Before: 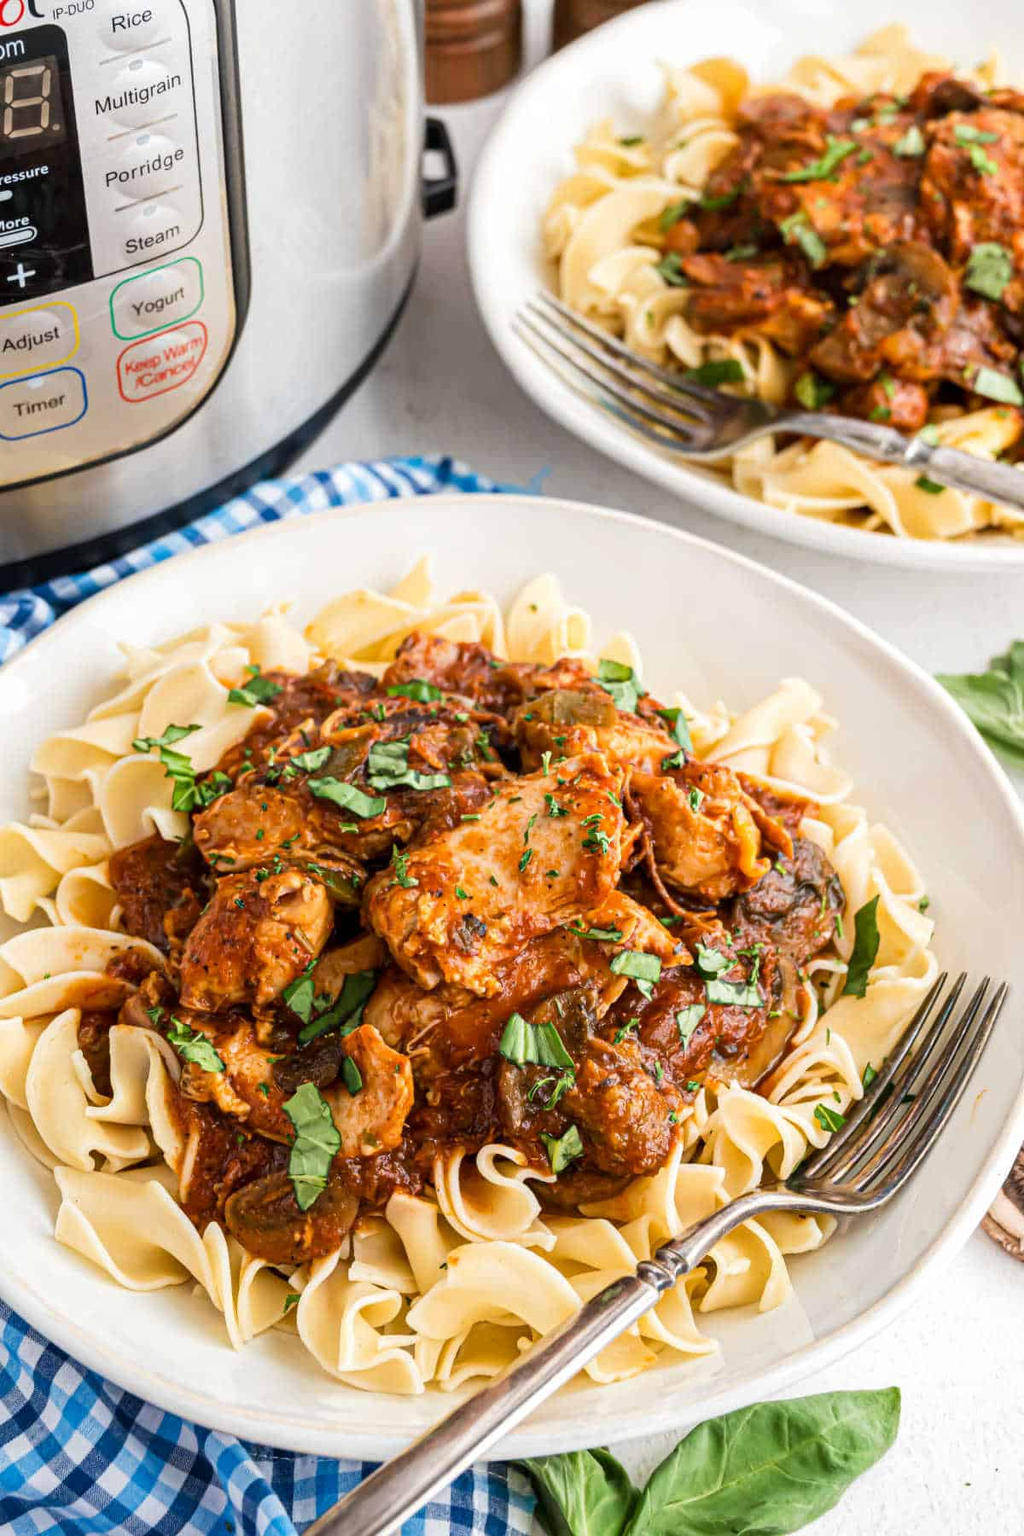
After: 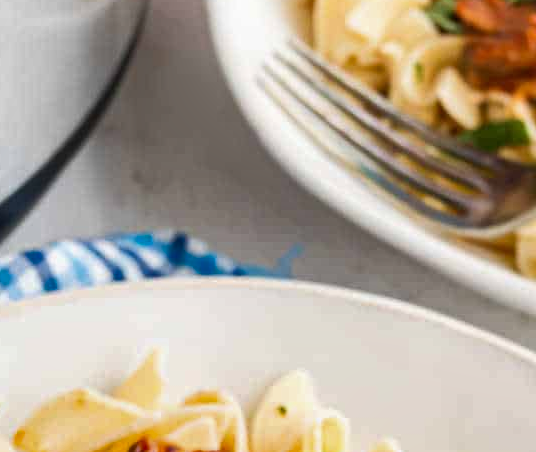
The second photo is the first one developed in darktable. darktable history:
shadows and highlights: shadows 43.71, white point adjustment -1.46, soften with gaussian
bloom: size 9%, threshold 100%, strength 7%
crop: left 28.64%, top 16.832%, right 26.637%, bottom 58.055%
